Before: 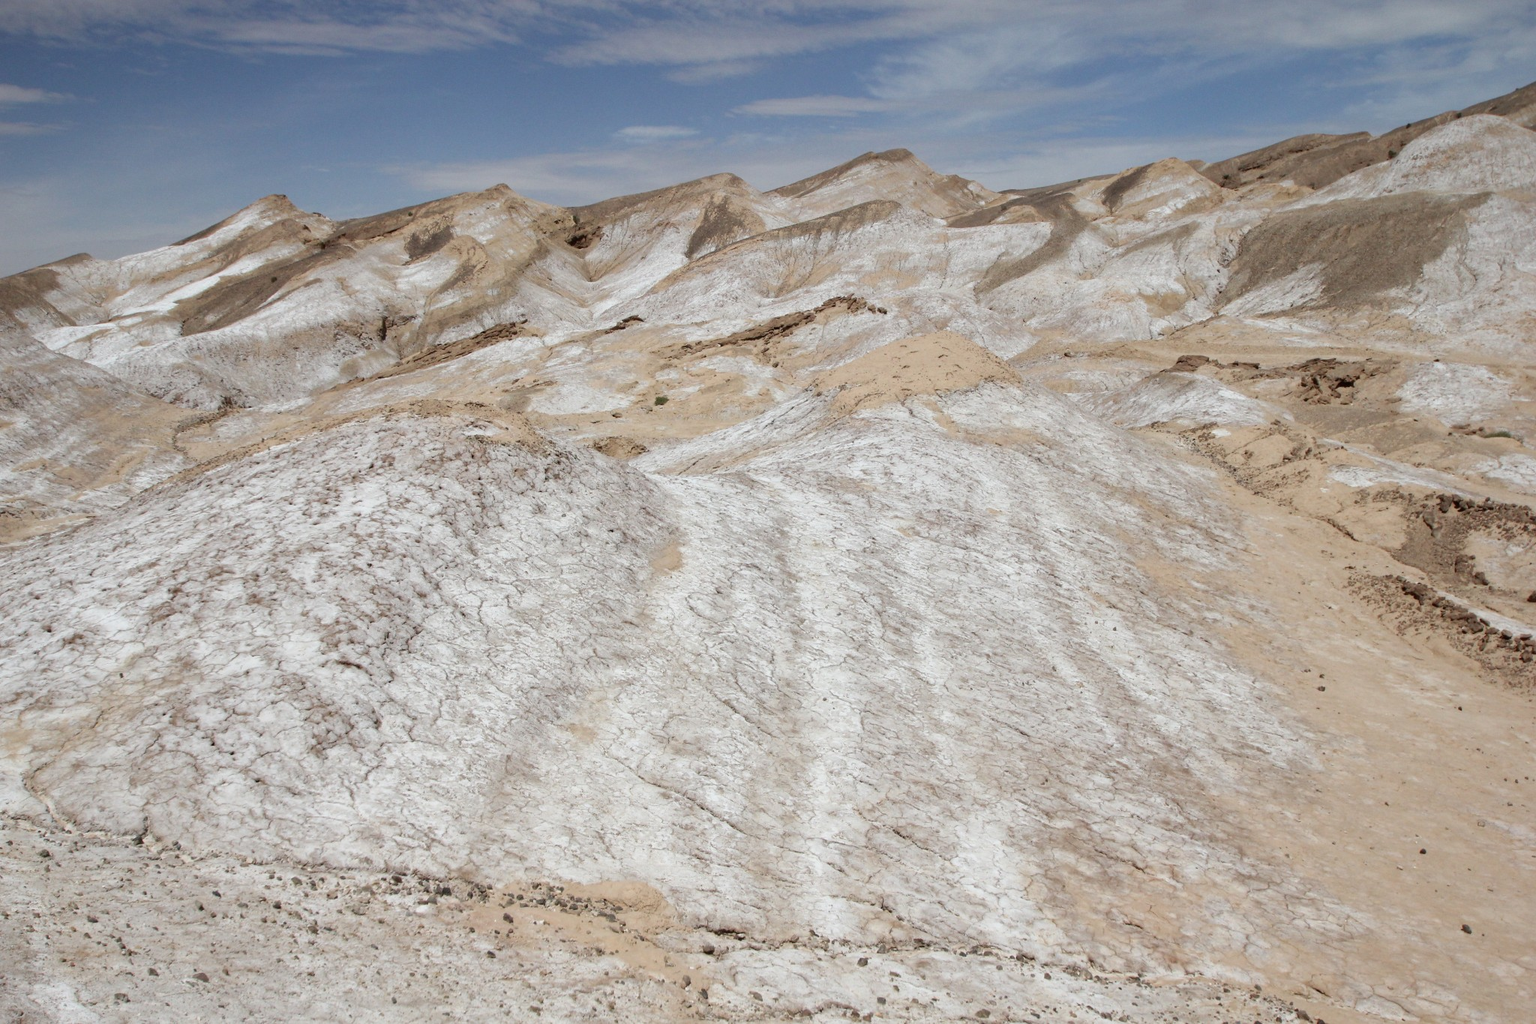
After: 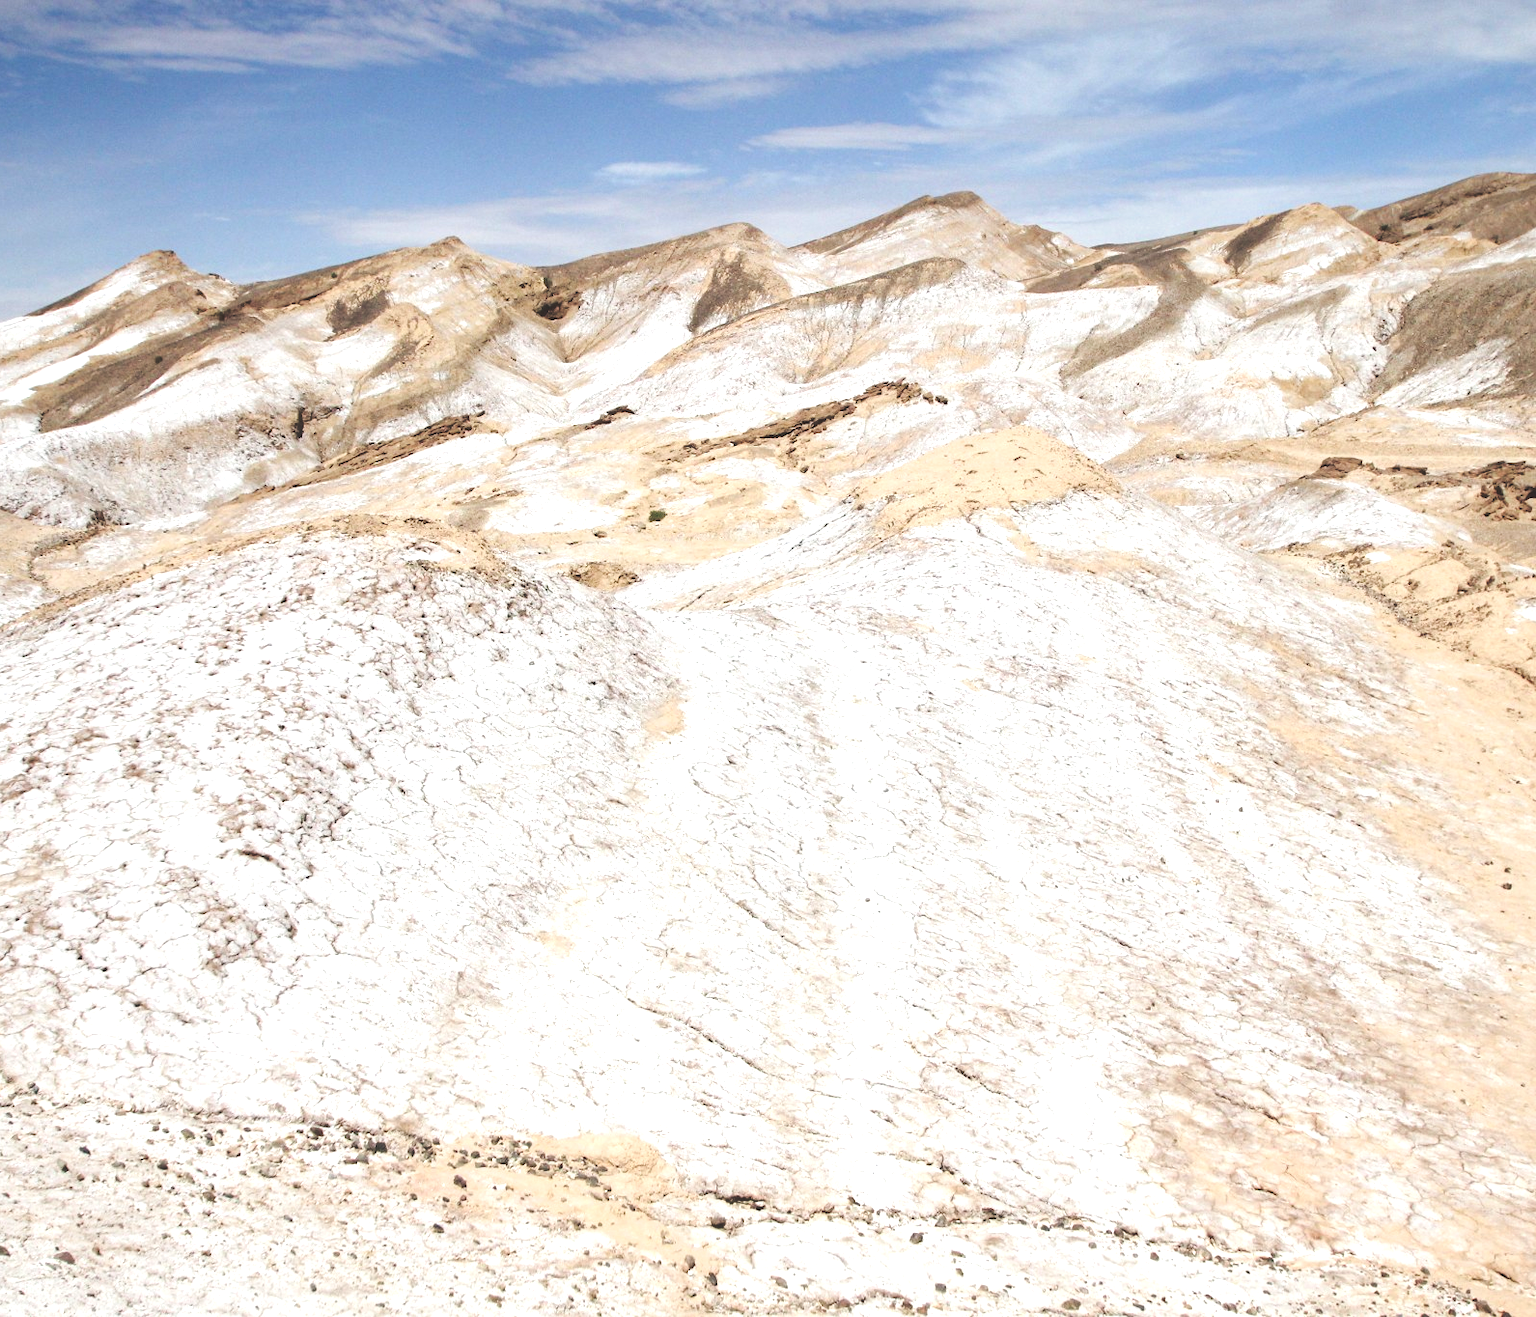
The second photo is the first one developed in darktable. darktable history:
crop: left 9.852%, right 12.446%
exposure: black level correction 0, exposure 1.2 EV, compensate highlight preservation false
tone curve: curves: ch0 [(0, 0.142) (0.384, 0.314) (0.752, 0.711) (0.991, 0.95)]; ch1 [(0.006, 0.129) (0.346, 0.384) (1, 1)]; ch2 [(0.003, 0.057) (0.261, 0.248) (1, 1)], preserve colors none
